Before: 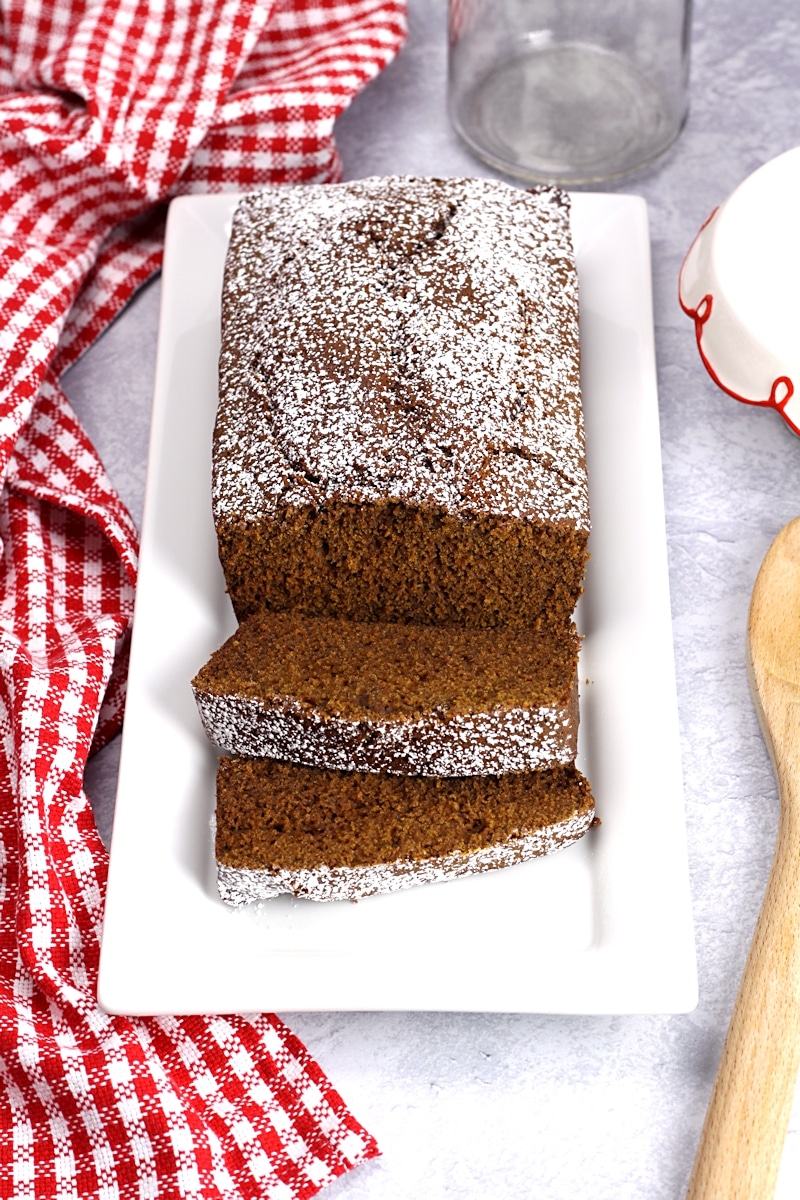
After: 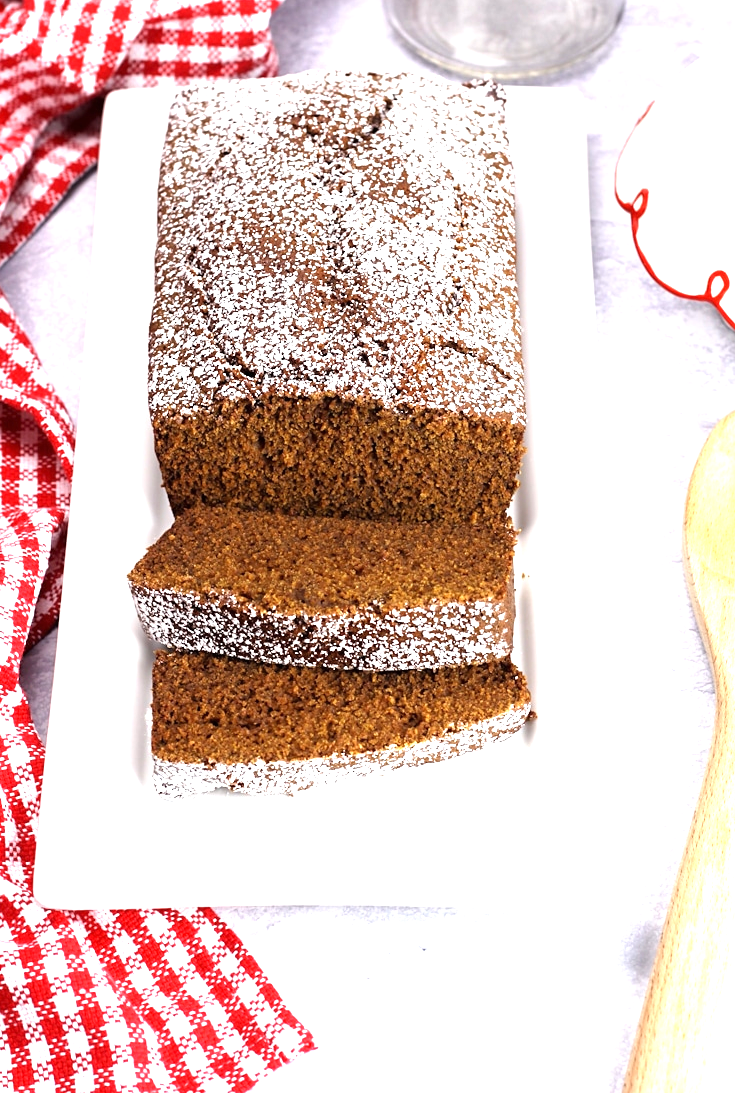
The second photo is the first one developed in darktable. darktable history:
tone equalizer: -8 EV -0.41 EV, -7 EV -0.37 EV, -6 EV -0.317 EV, -5 EV -0.213 EV, -3 EV 0.243 EV, -2 EV 0.328 EV, -1 EV 0.375 EV, +0 EV 0.408 EV
crop and rotate: left 8.049%, top 8.86%
exposure: black level correction 0, exposure 0.678 EV, compensate highlight preservation false
